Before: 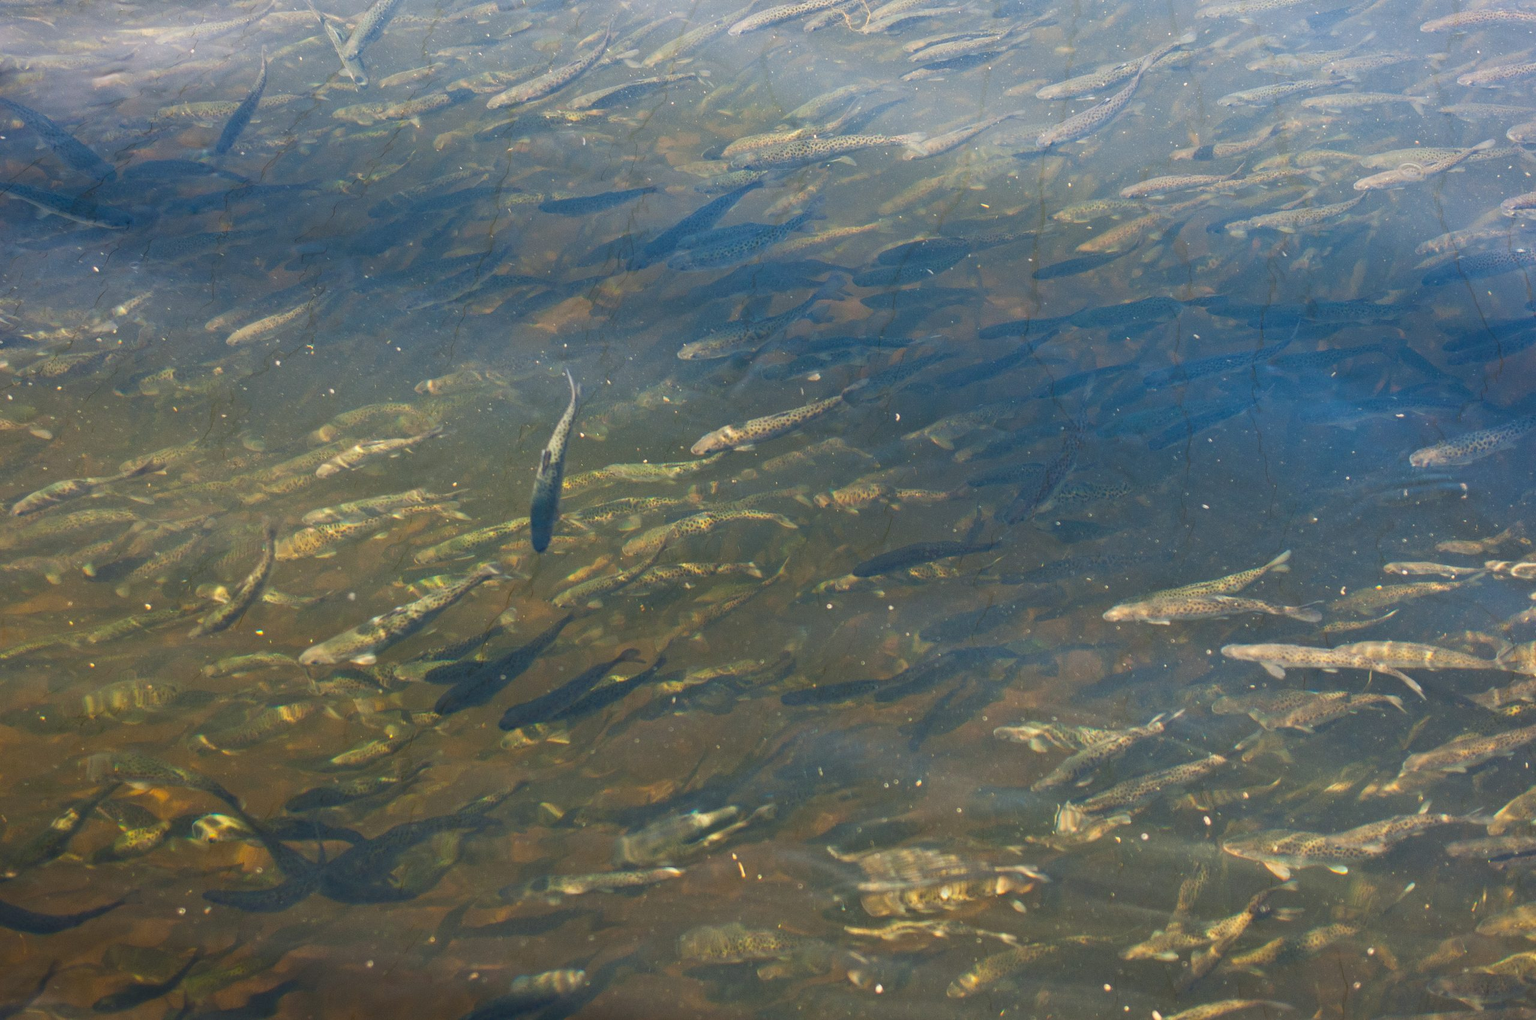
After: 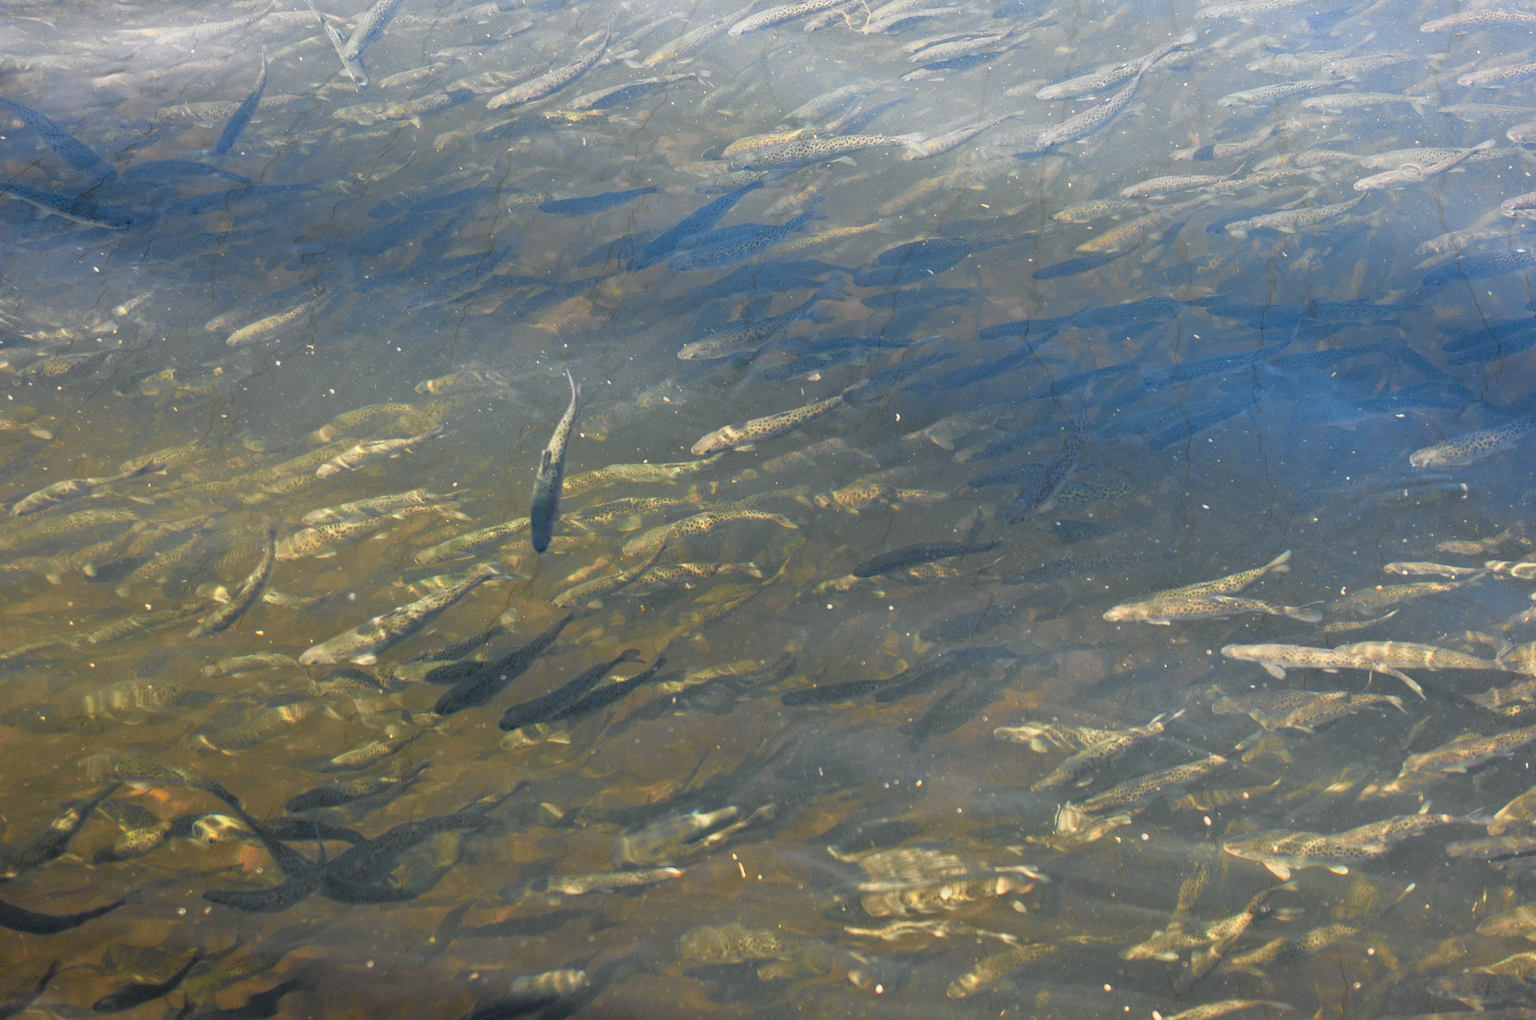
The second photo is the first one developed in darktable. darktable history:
tone curve: curves: ch0 [(0, 0.009) (0.105, 0.08) (0.195, 0.18) (0.283, 0.316) (0.384, 0.434) (0.485, 0.531) (0.638, 0.69) (0.81, 0.872) (1, 0.977)]; ch1 [(0, 0) (0.161, 0.092) (0.35, 0.33) (0.379, 0.401) (0.456, 0.469) (0.502, 0.5) (0.525, 0.518) (0.586, 0.617) (0.635, 0.655) (1, 1)]; ch2 [(0, 0) (0.371, 0.362) (0.437, 0.437) (0.48, 0.49) (0.53, 0.515) (0.56, 0.571) (0.622, 0.606) (1, 1)], color space Lab, independent channels, preserve colors none
